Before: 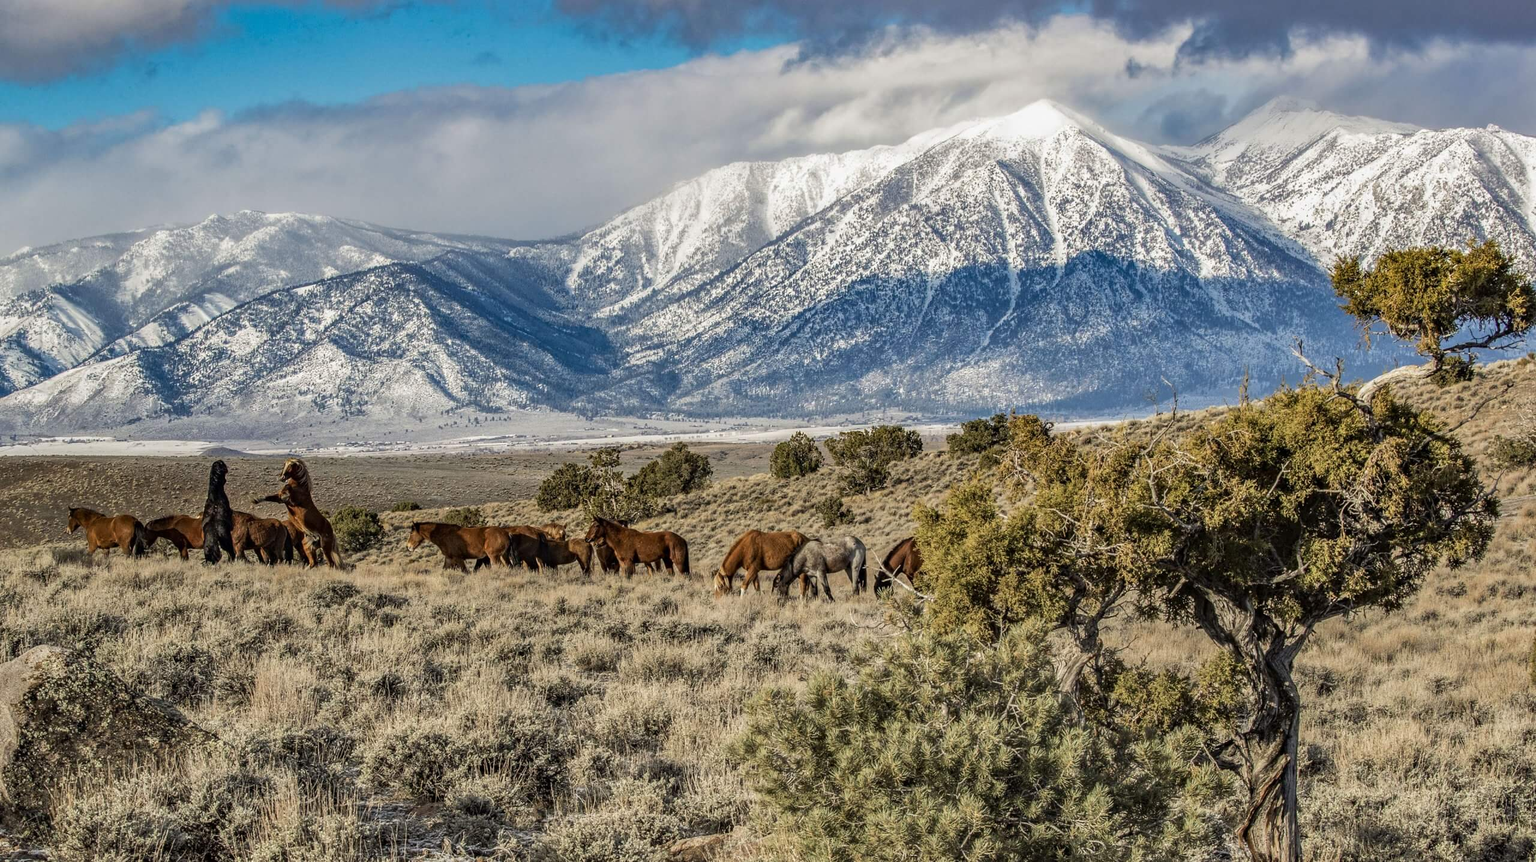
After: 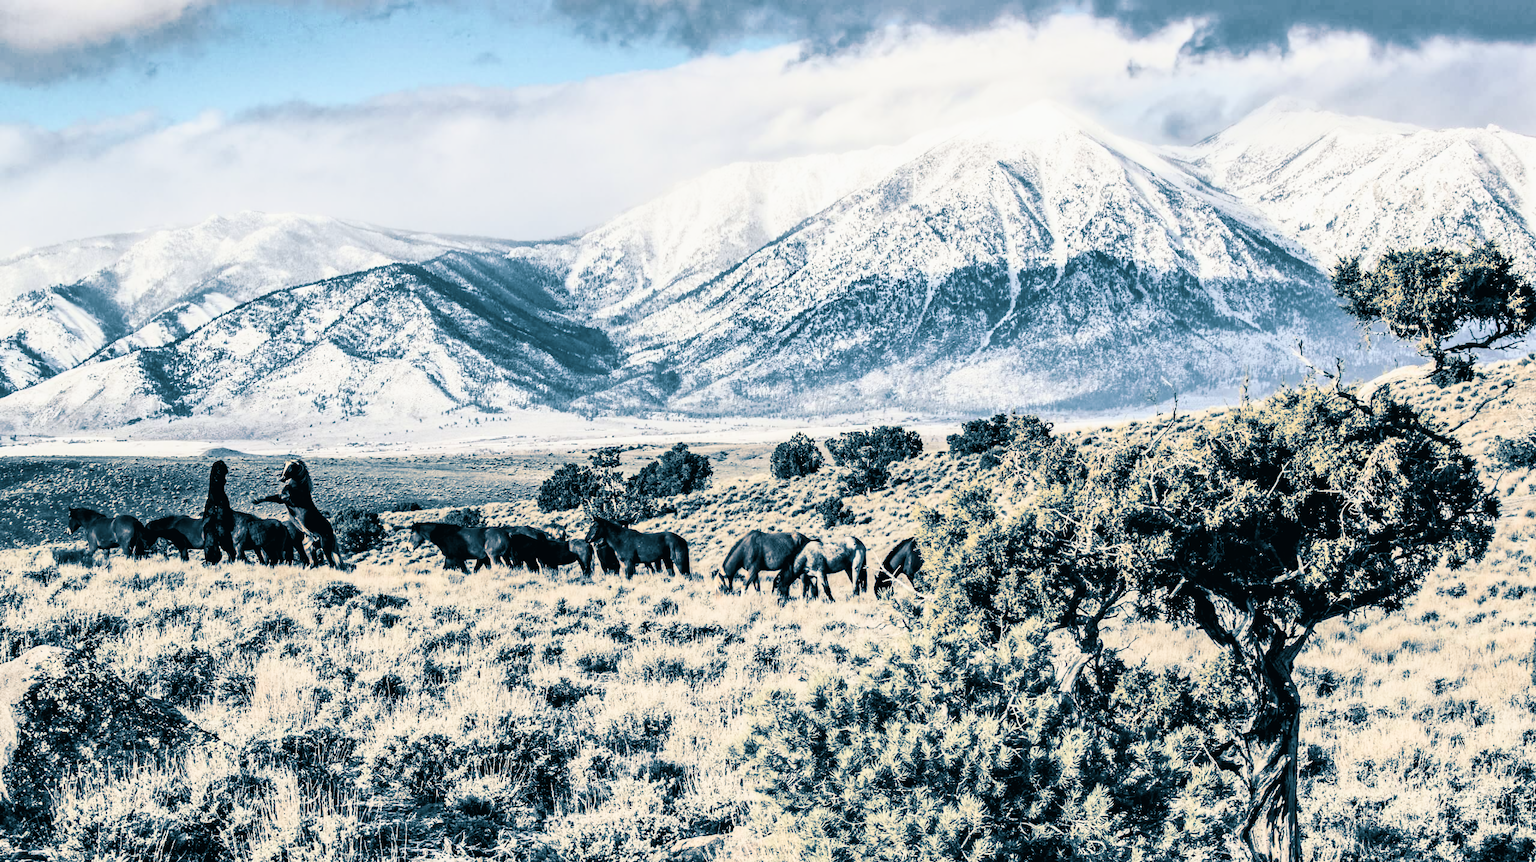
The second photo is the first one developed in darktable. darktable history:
contrast equalizer: y [[0.5 ×4, 0.467, 0.376], [0.5 ×6], [0.5 ×6], [0 ×6], [0 ×6]]
split-toning: shadows › hue 212.4°, balance -70
contrast brightness saturation: contrast 0.57, brightness 0.57, saturation -0.34
filmic rgb: black relative exposure -4.14 EV, white relative exposure 5.1 EV, hardness 2.11, contrast 1.165
